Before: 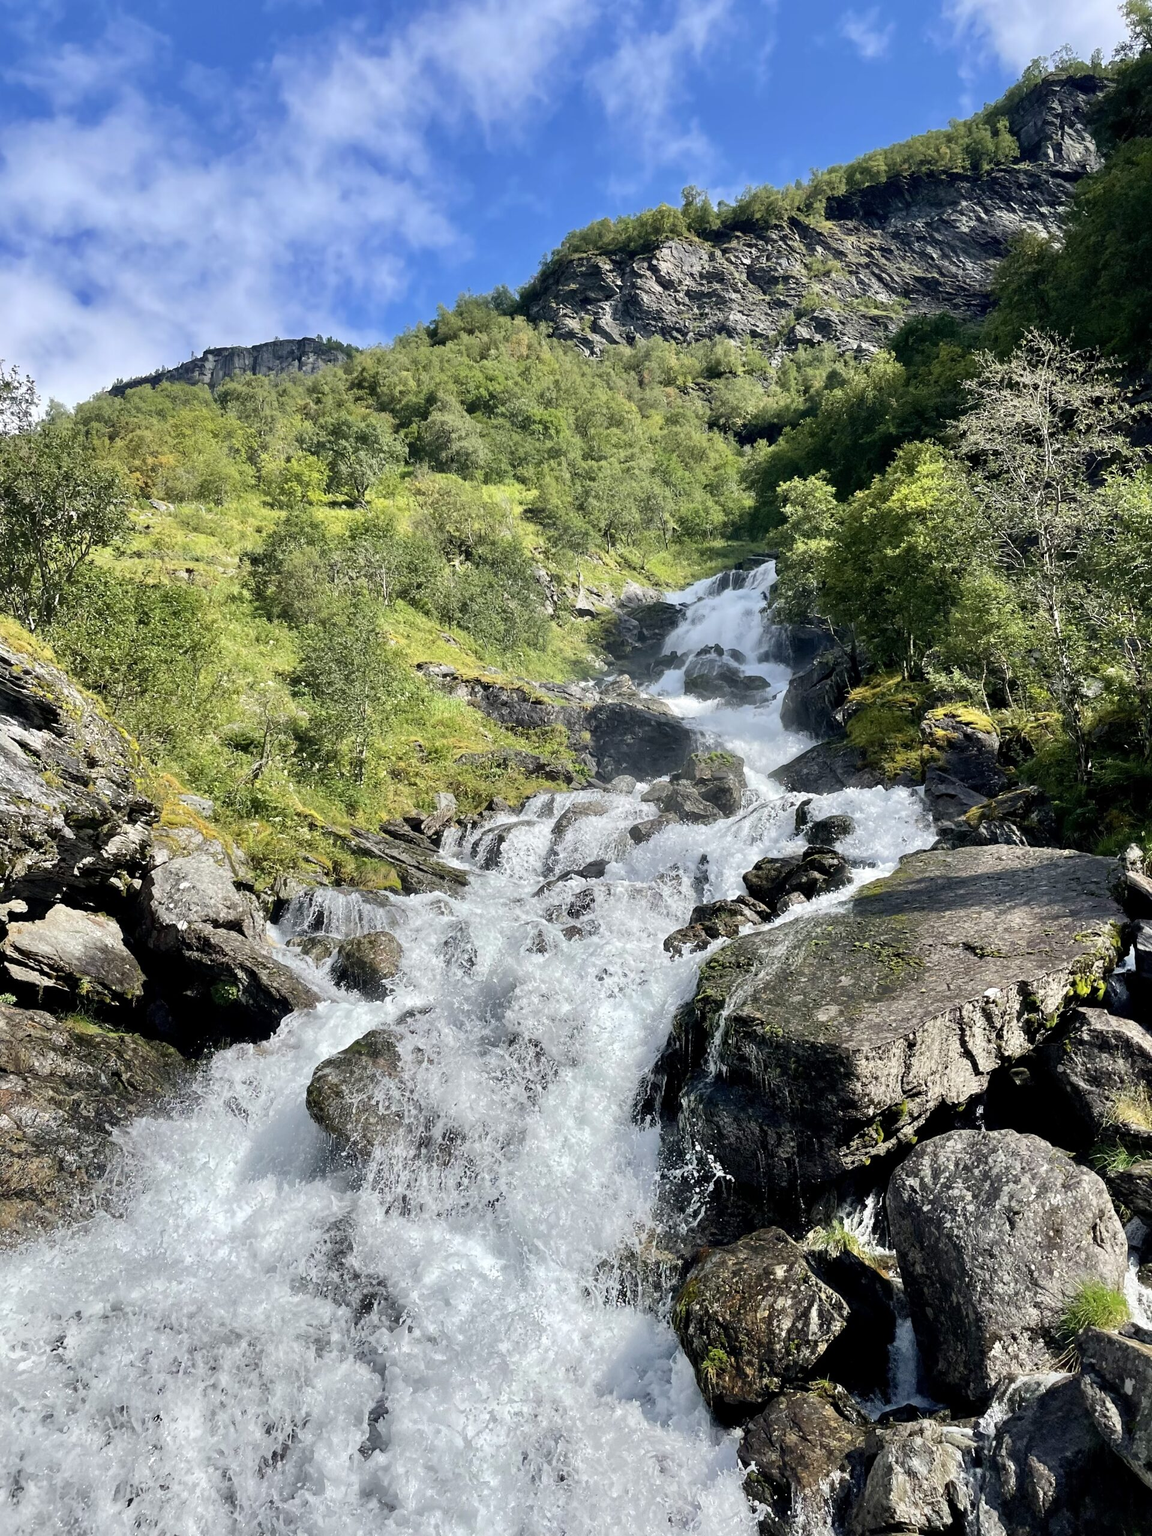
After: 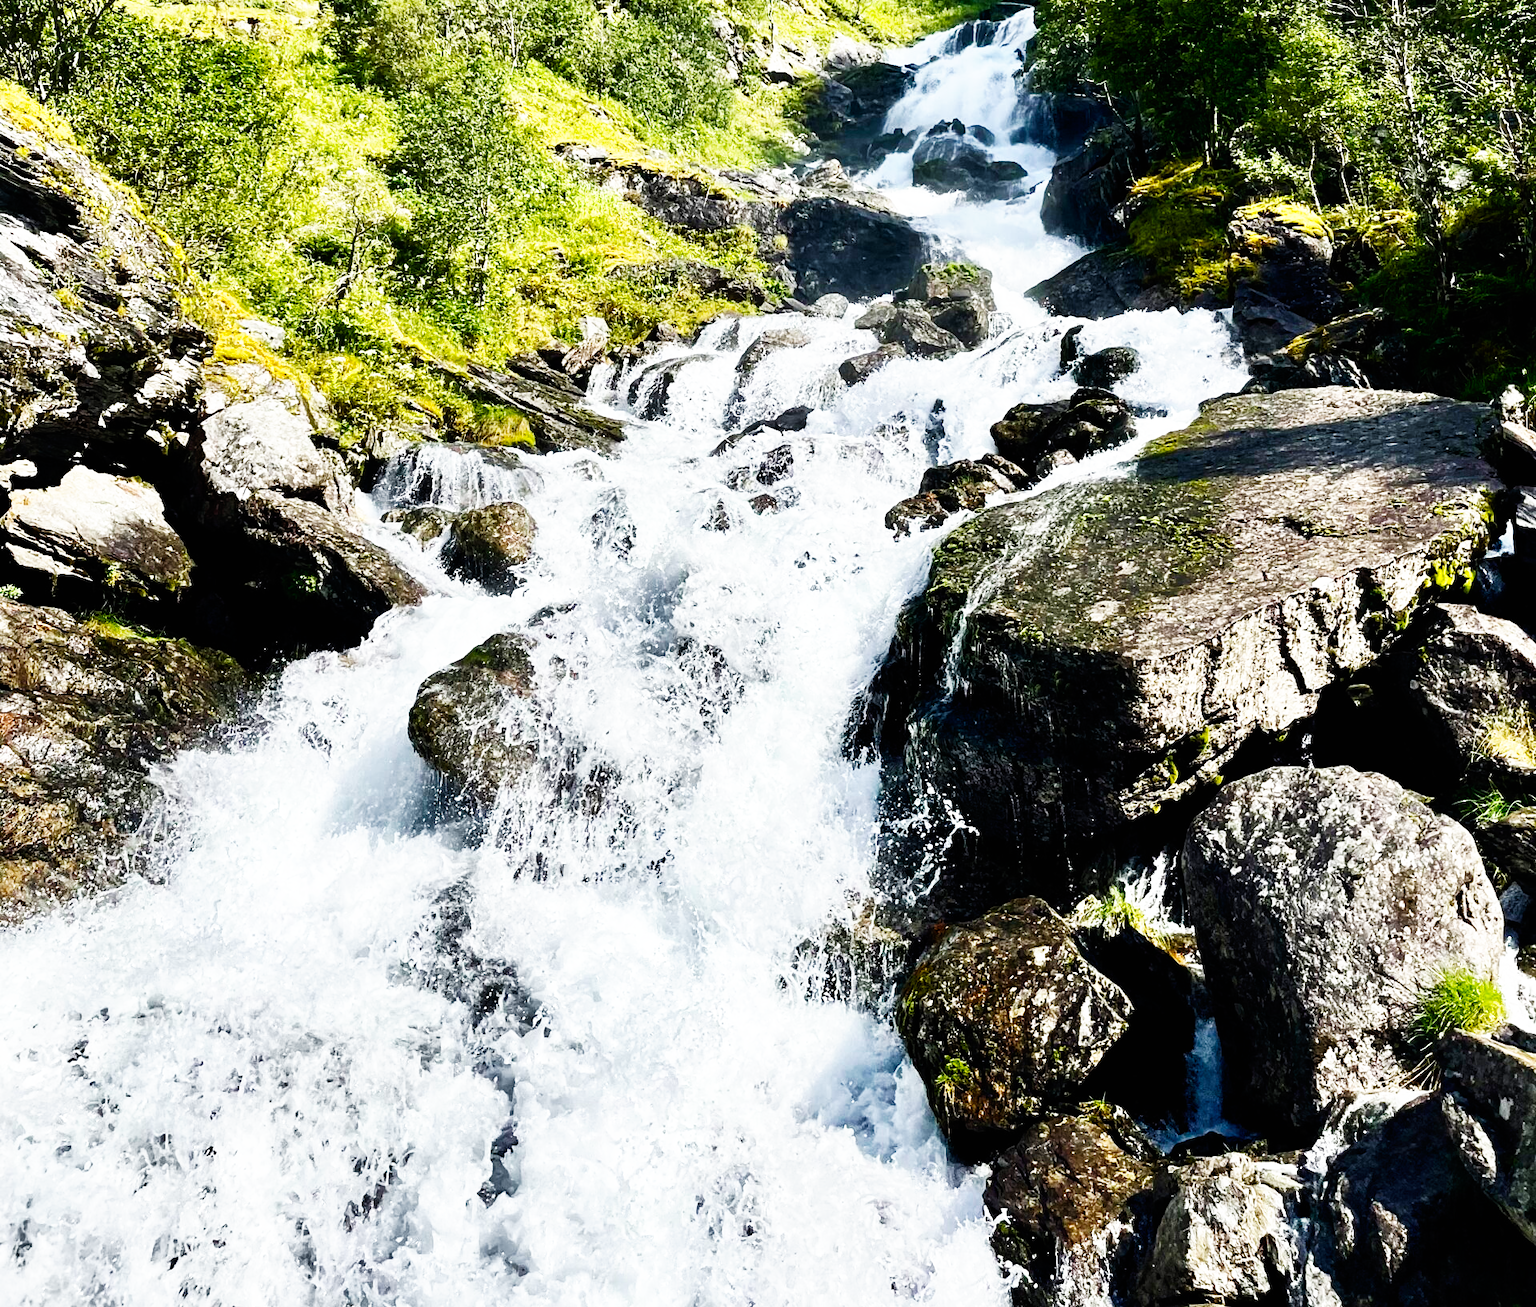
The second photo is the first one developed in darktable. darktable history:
crop and rotate: top 36.144%
base curve: curves: ch0 [(0, 0) (0.007, 0.004) (0.027, 0.03) (0.046, 0.07) (0.207, 0.54) (0.442, 0.872) (0.673, 0.972) (1, 1)], preserve colors none
color balance rgb: perceptual saturation grading › global saturation 34.64%, perceptual saturation grading › highlights -29.791%, perceptual saturation grading › shadows 35.219%, perceptual brilliance grading › highlights 3.146%, perceptual brilliance grading › mid-tones -19.162%, perceptual brilliance grading › shadows -41.37%
